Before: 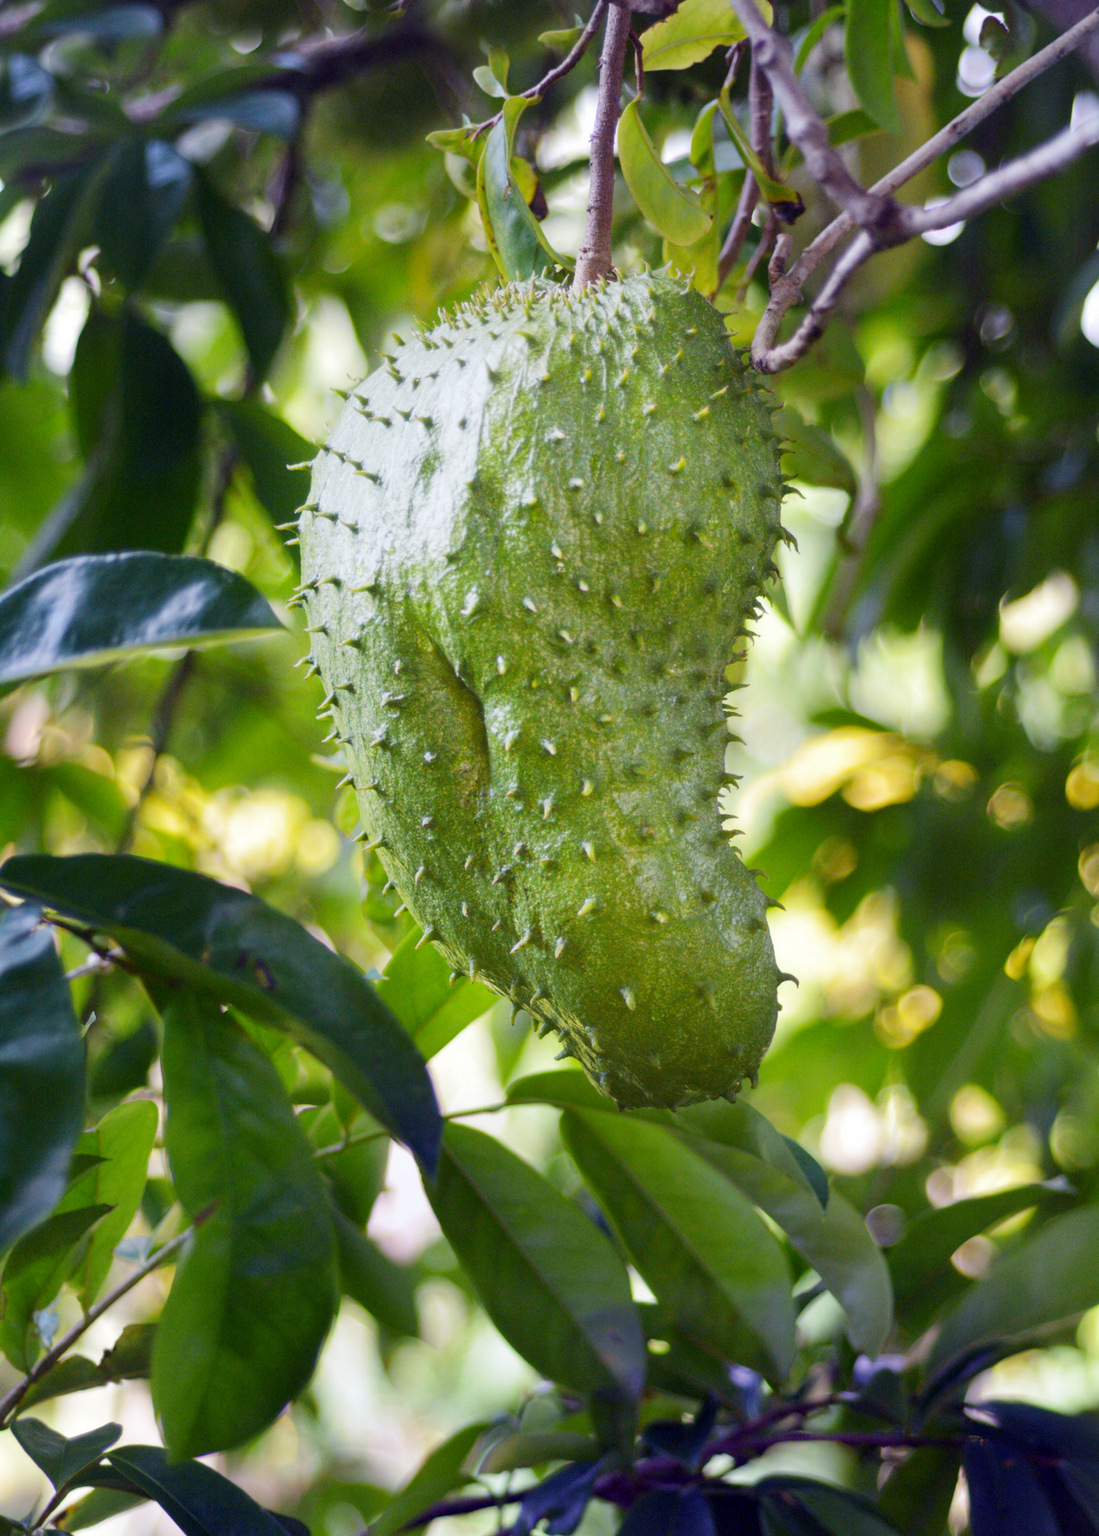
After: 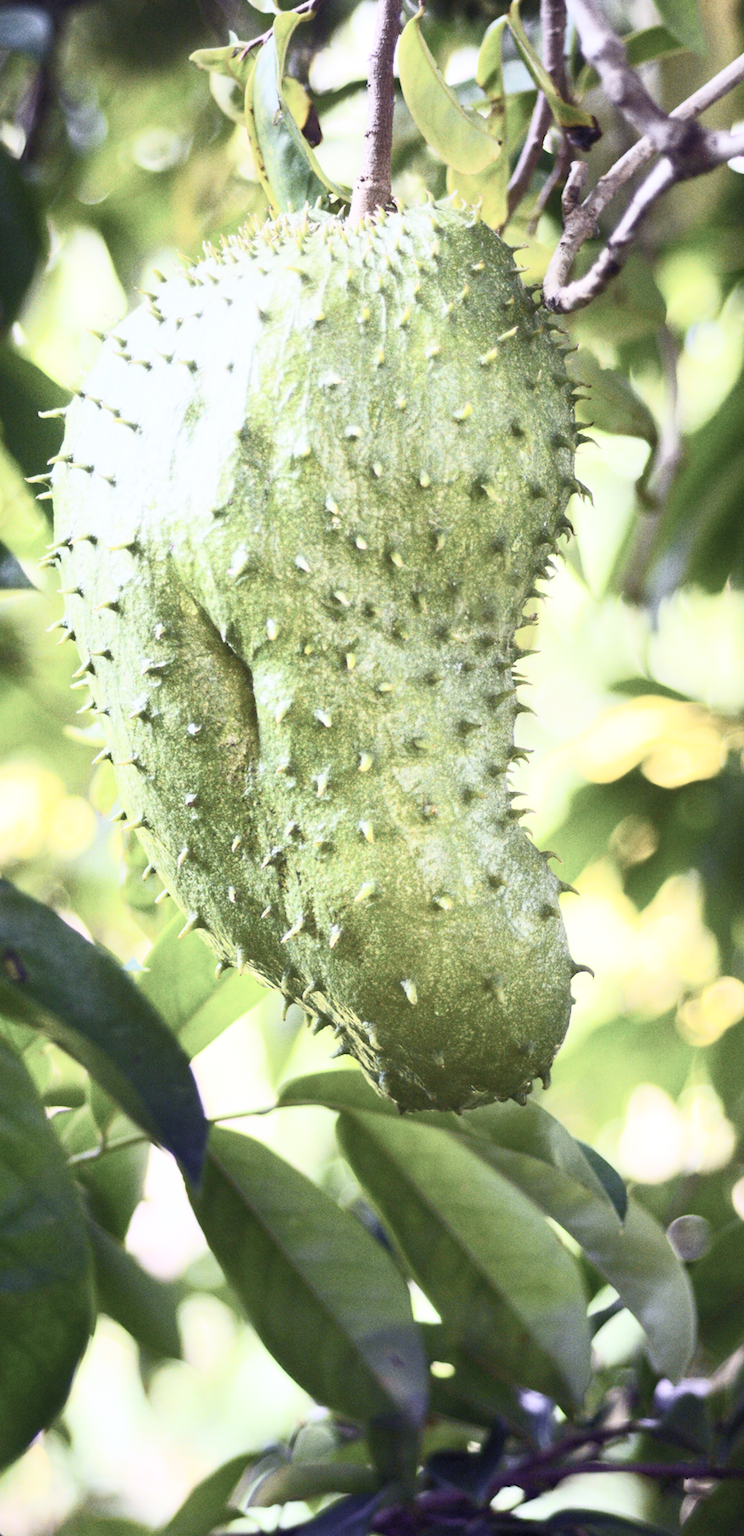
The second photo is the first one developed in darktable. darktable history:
crop and rotate: left 22.918%, top 5.629%, right 14.711%, bottom 2.247%
contrast brightness saturation: contrast 0.57, brightness 0.57, saturation -0.34
white balance: emerald 1
